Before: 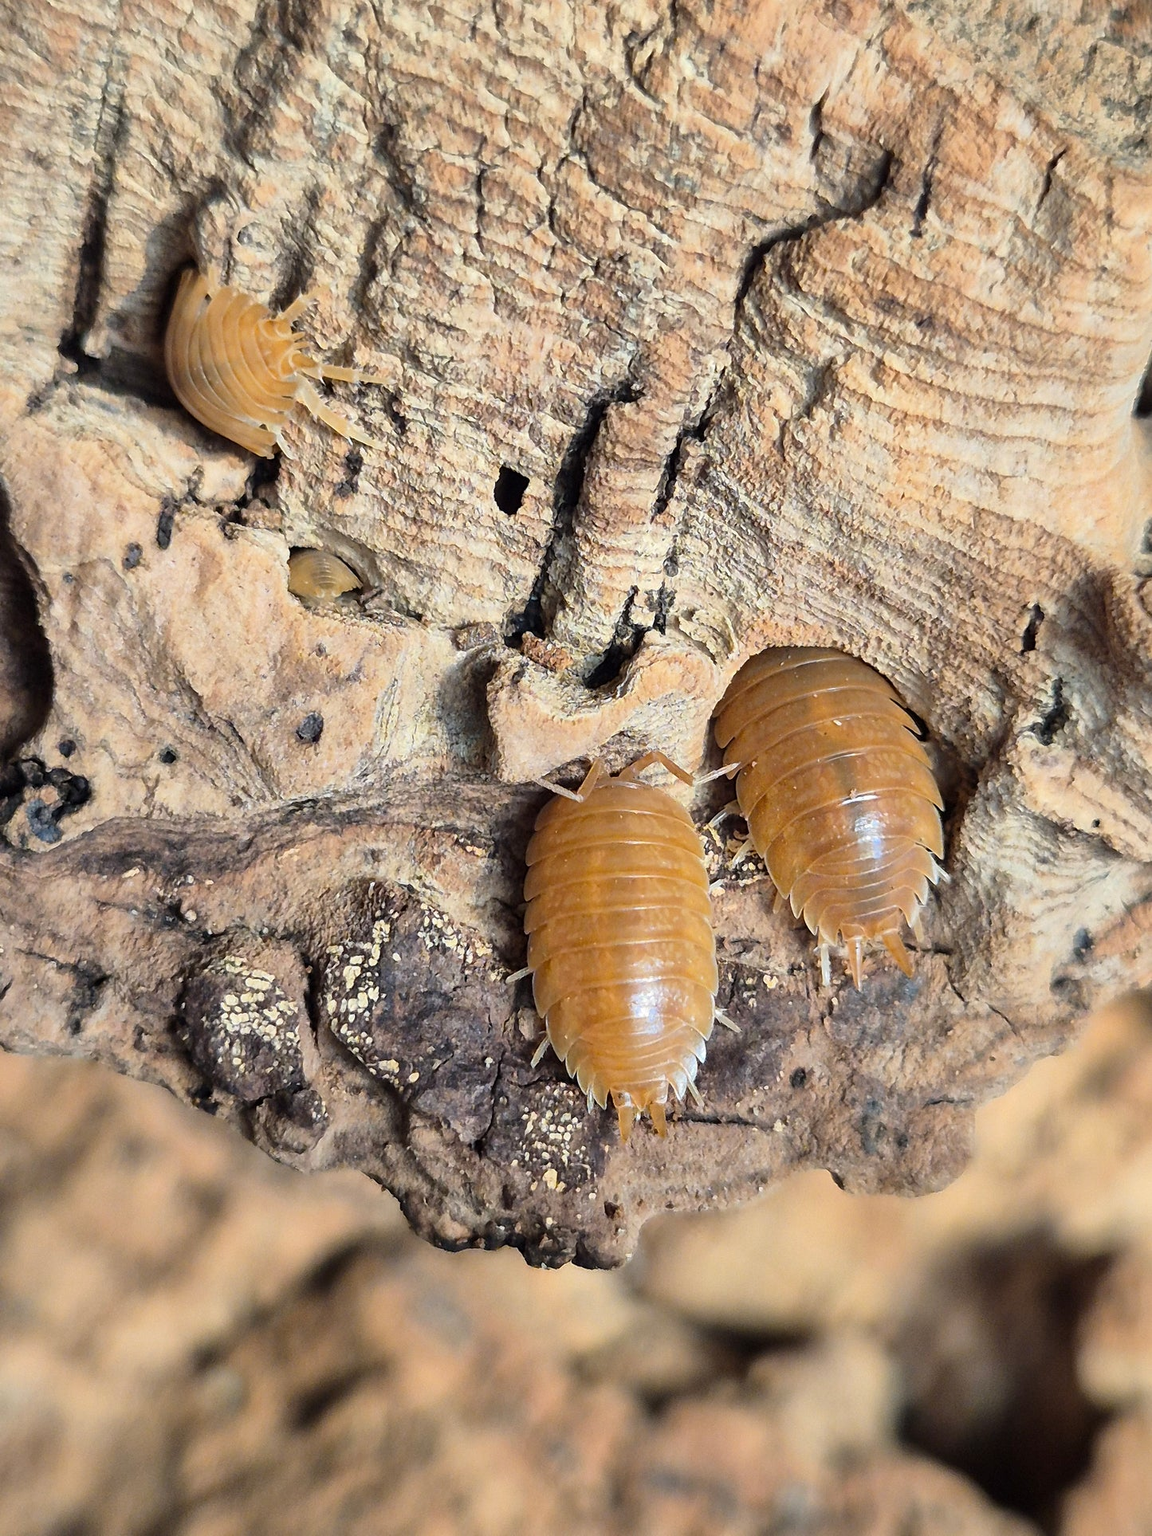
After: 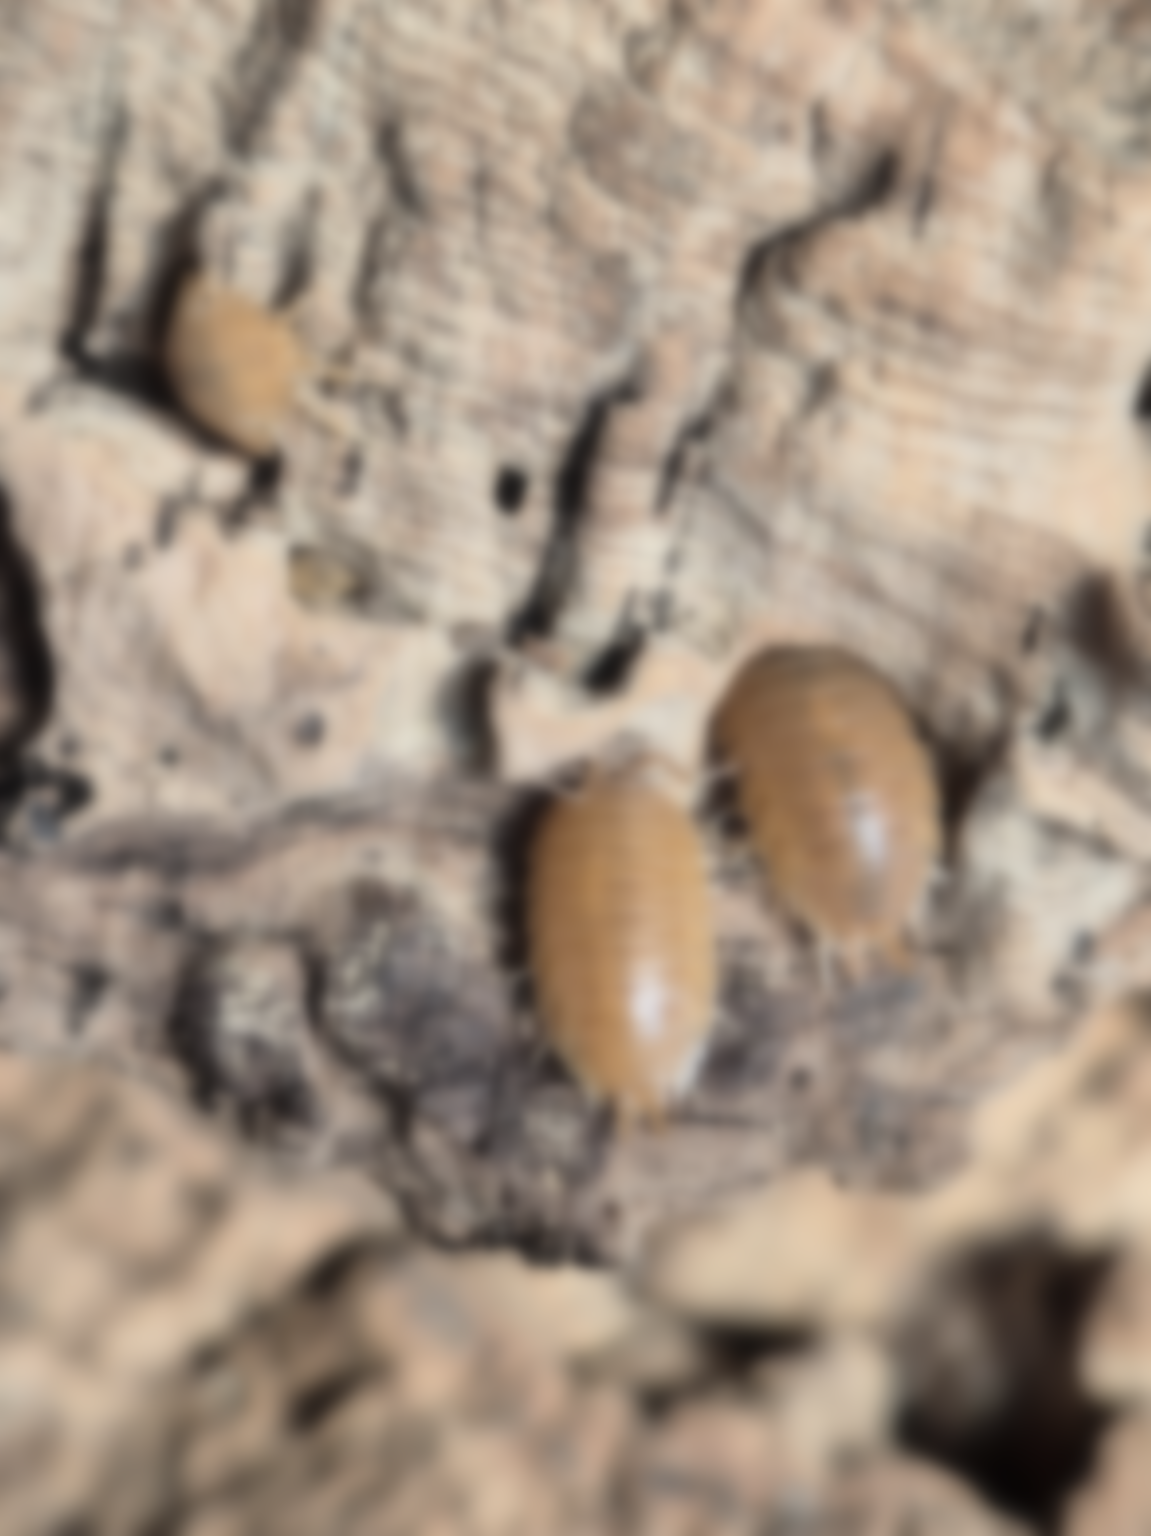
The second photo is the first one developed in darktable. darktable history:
contrast brightness saturation: contrast 0.1, saturation -0.36
lowpass: on, module defaults
filmic rgb: black relative exposure -16 EV, white relative exposure 2.93 EV, hardness 10.04, color science v6 (2022)
